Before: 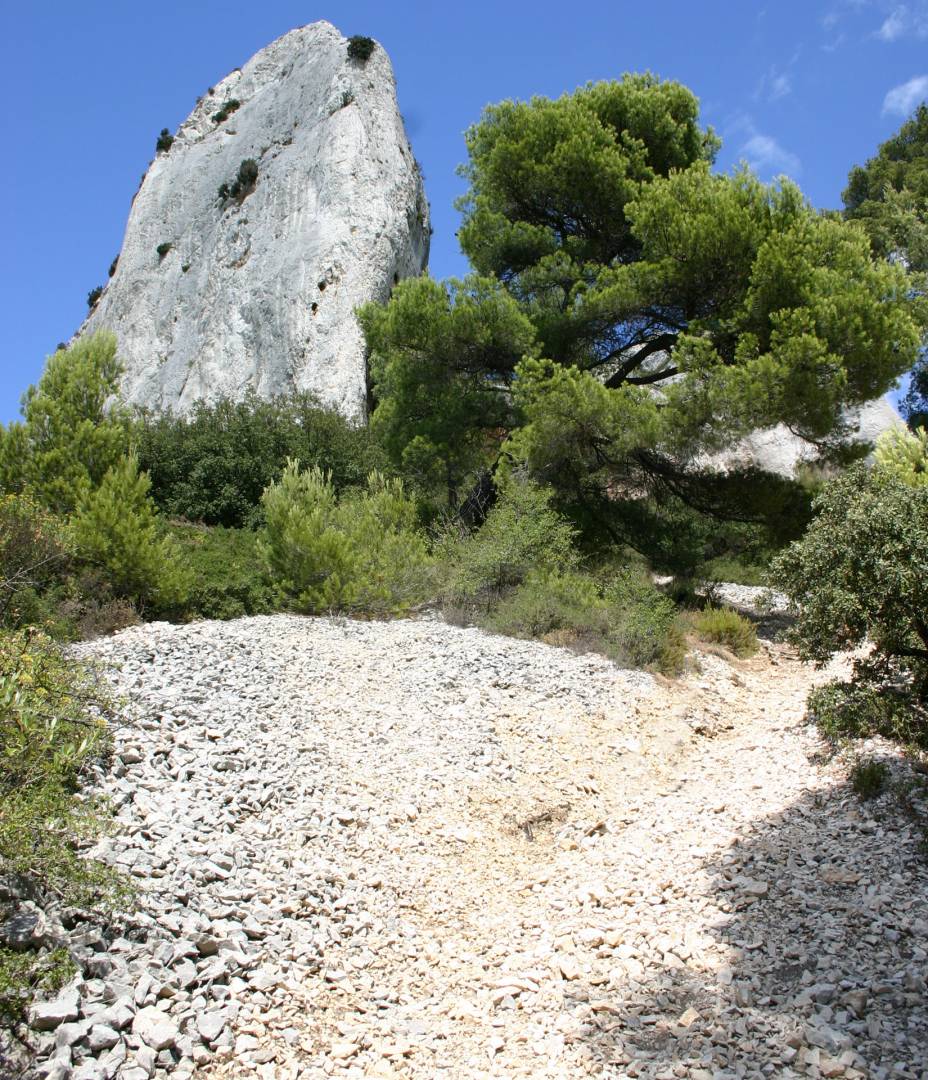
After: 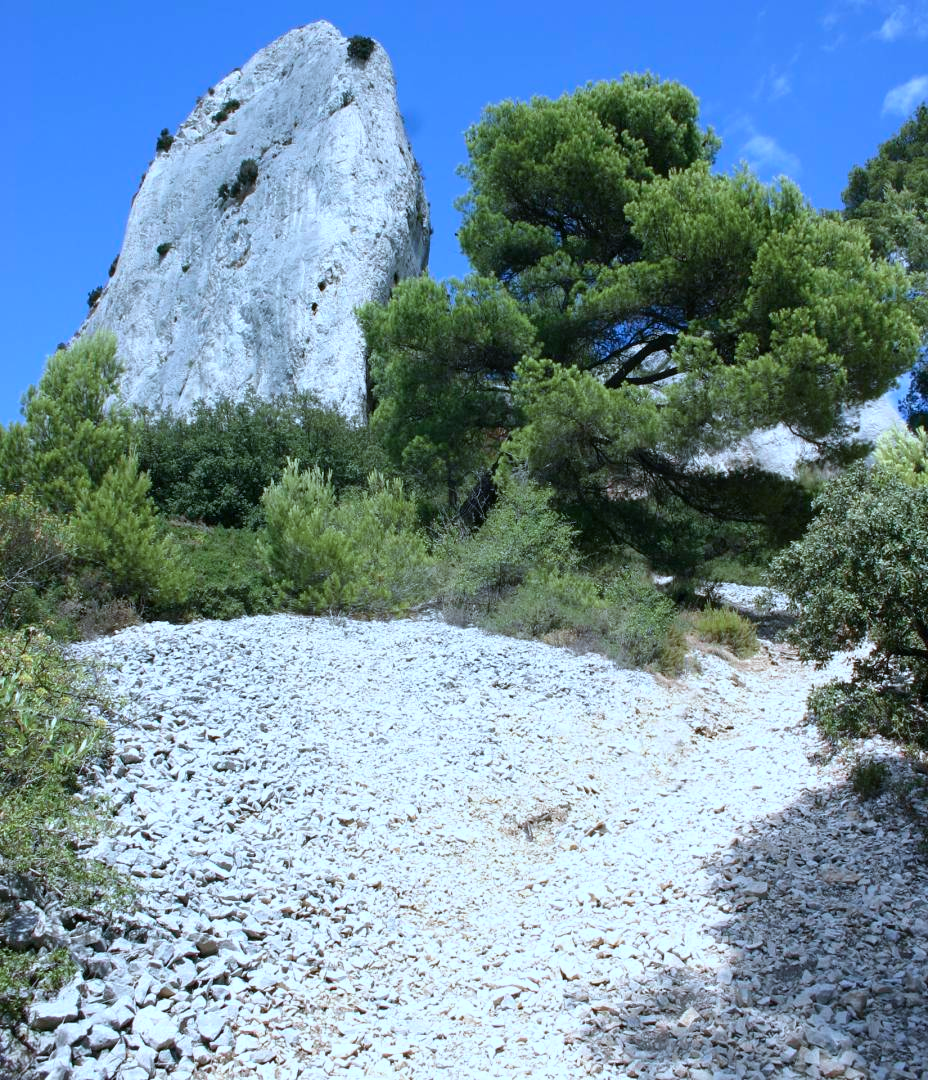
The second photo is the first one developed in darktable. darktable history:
color calibration: illuminant custom, x 0.389, y 0.387, temperature 3817.63 K
